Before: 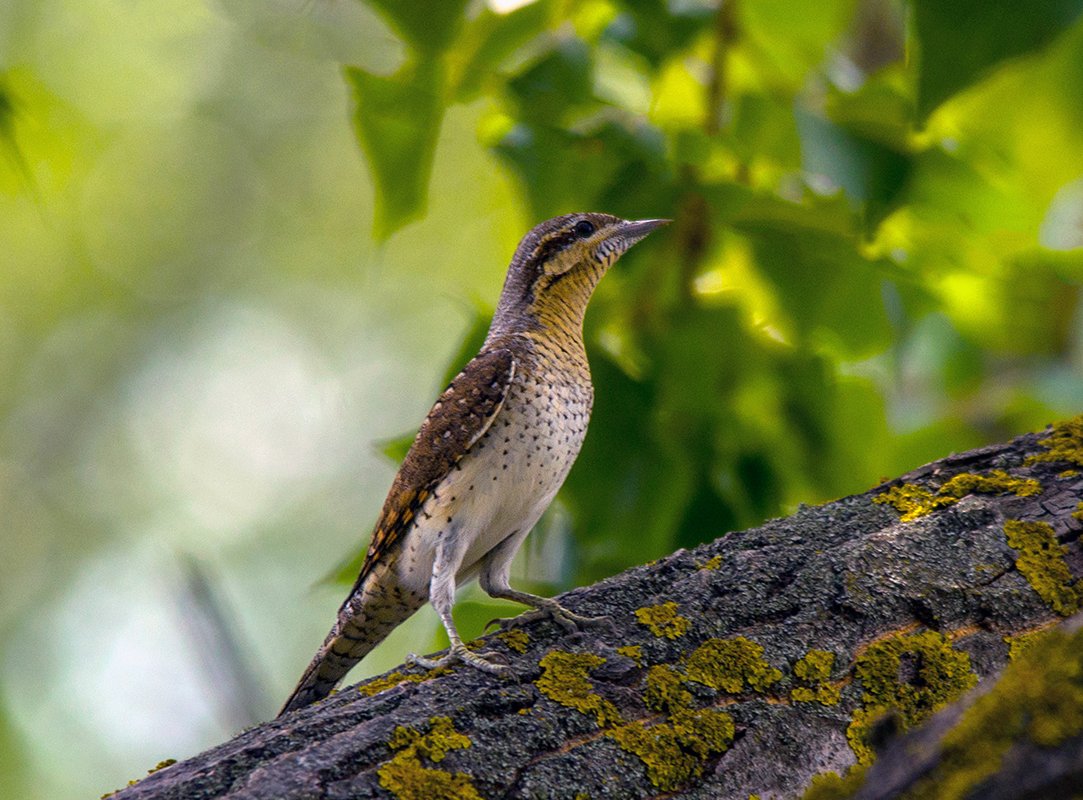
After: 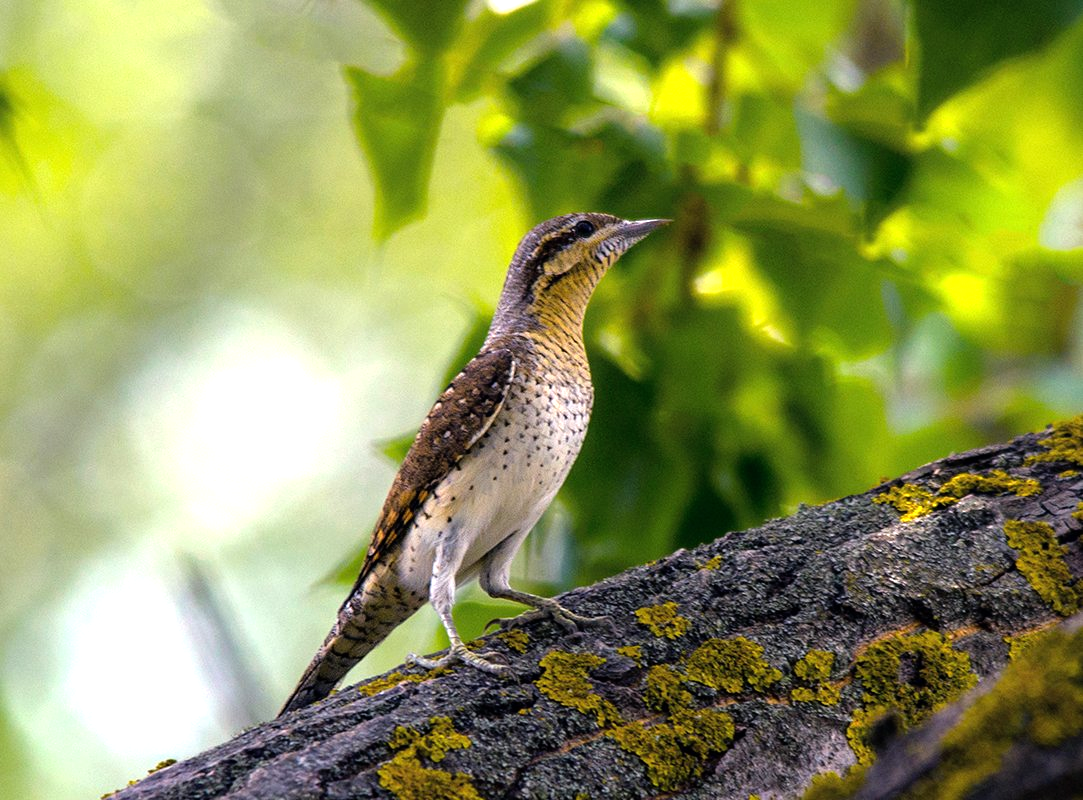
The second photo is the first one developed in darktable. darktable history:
tone equalizer: -8 EV -0.758 EV, -7 EV -0.685 EV, -6 EV -0.567 EV, -5 EV -0.421 EV, -3 EV 0.401 EV, -2 EV 0.6 EV, -1 EV 0.692 EV, +0 EV 0.736 EV
